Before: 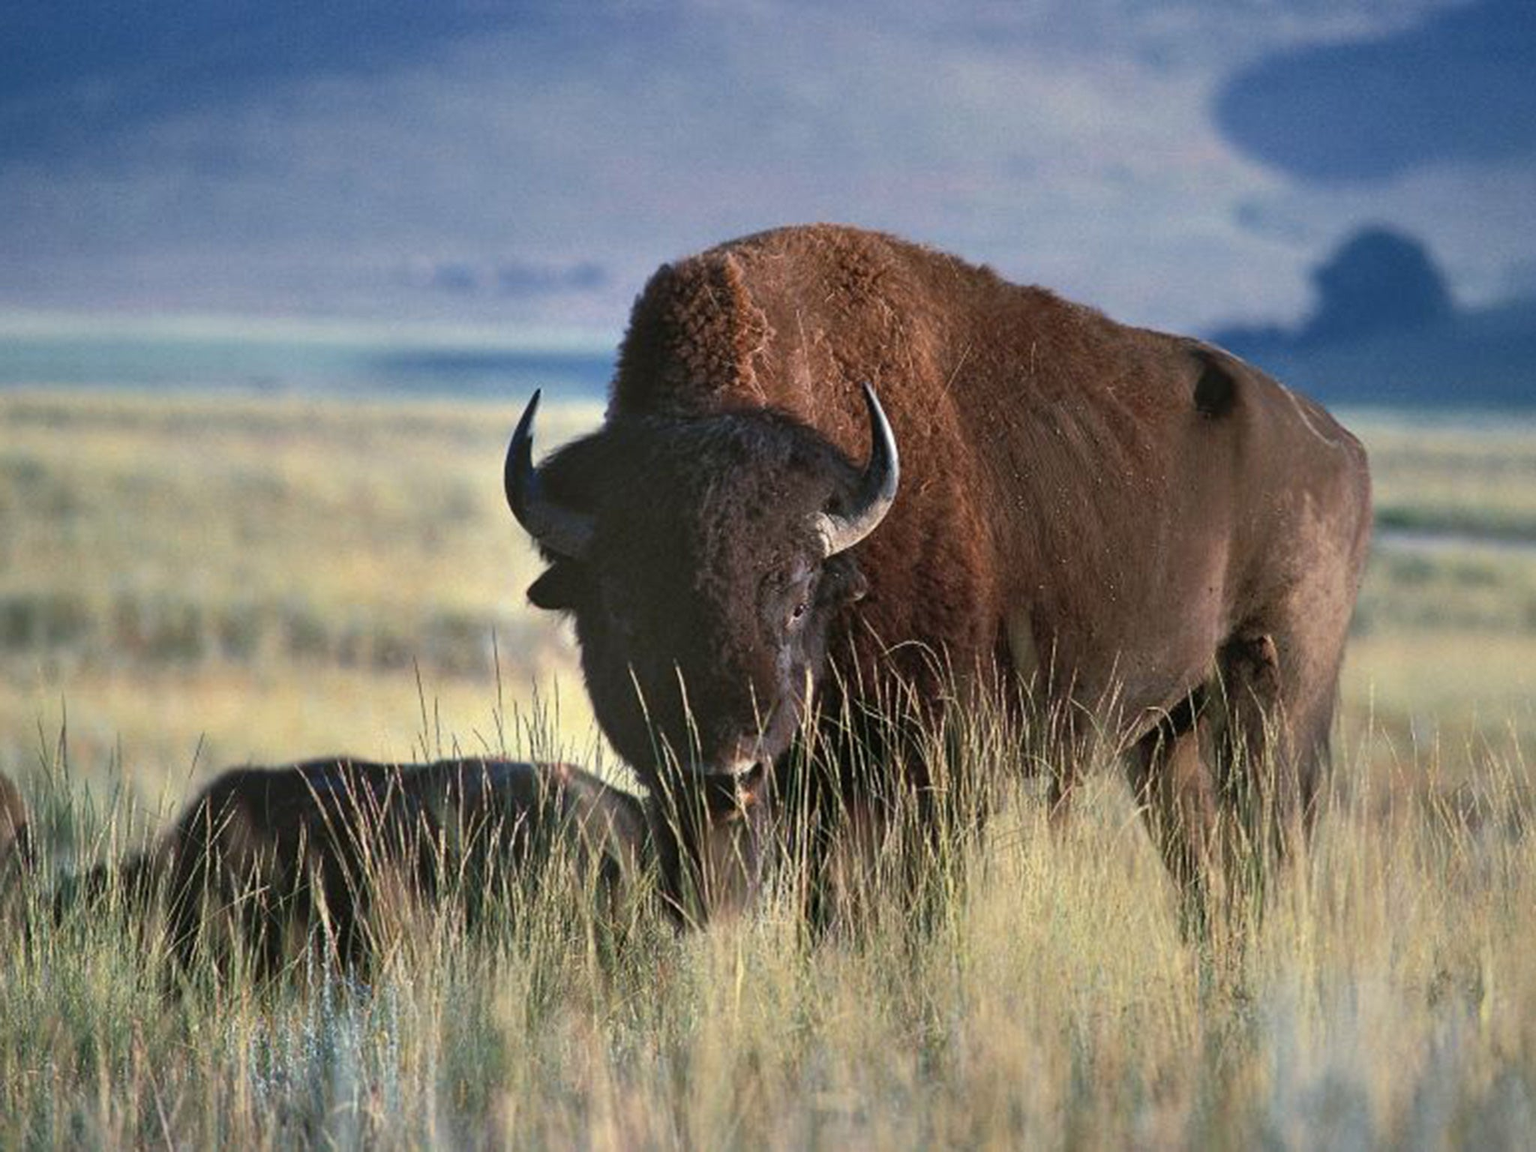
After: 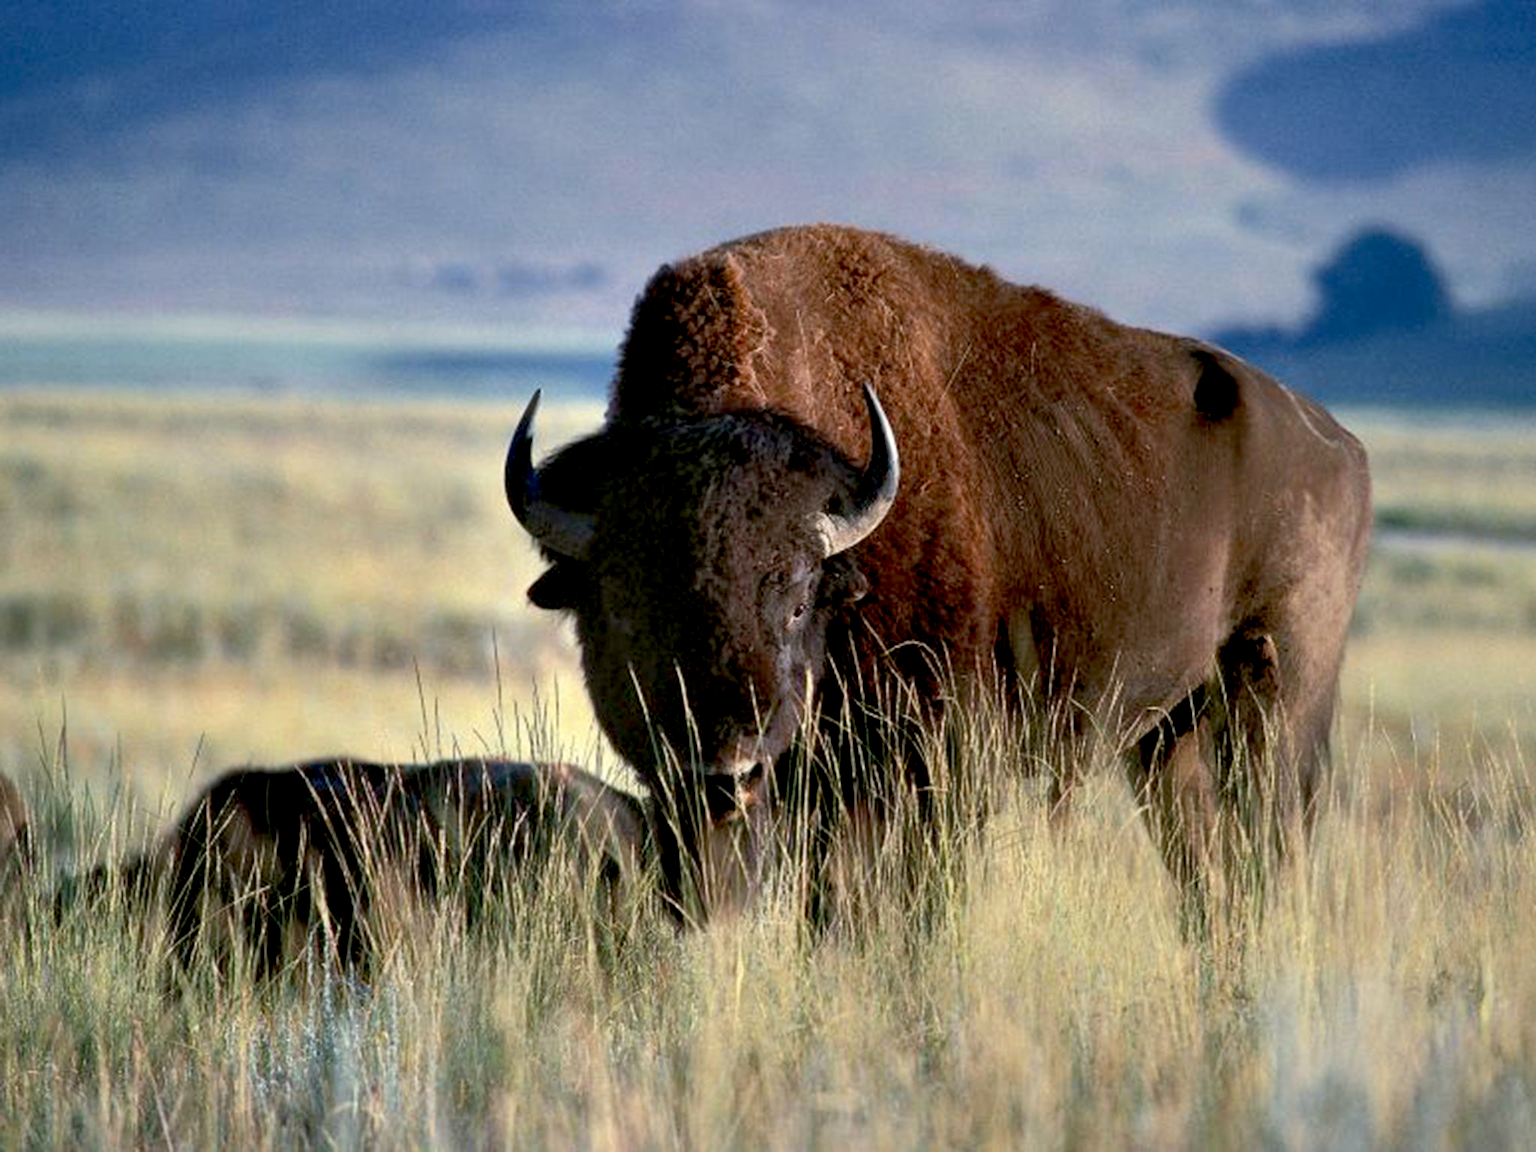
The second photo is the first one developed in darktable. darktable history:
exposure: black level correction 0.025, exposure 0.186 EV, compensate highlight preservation false
haze removal: strength -0.101, compatibility mode true, adaptive false
